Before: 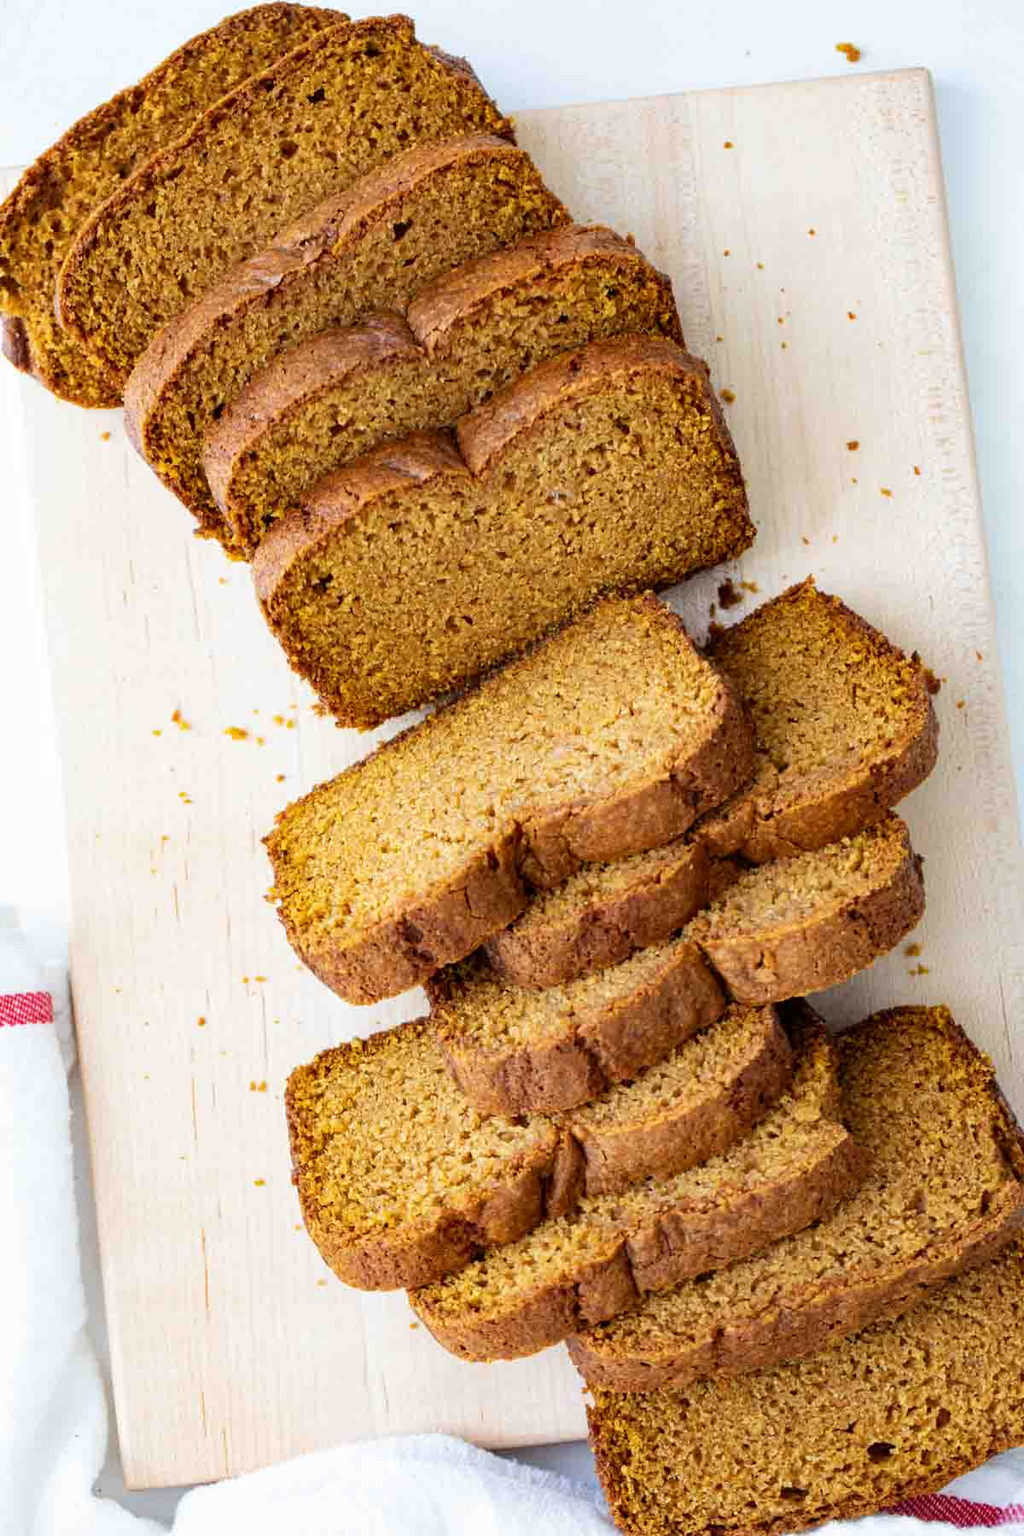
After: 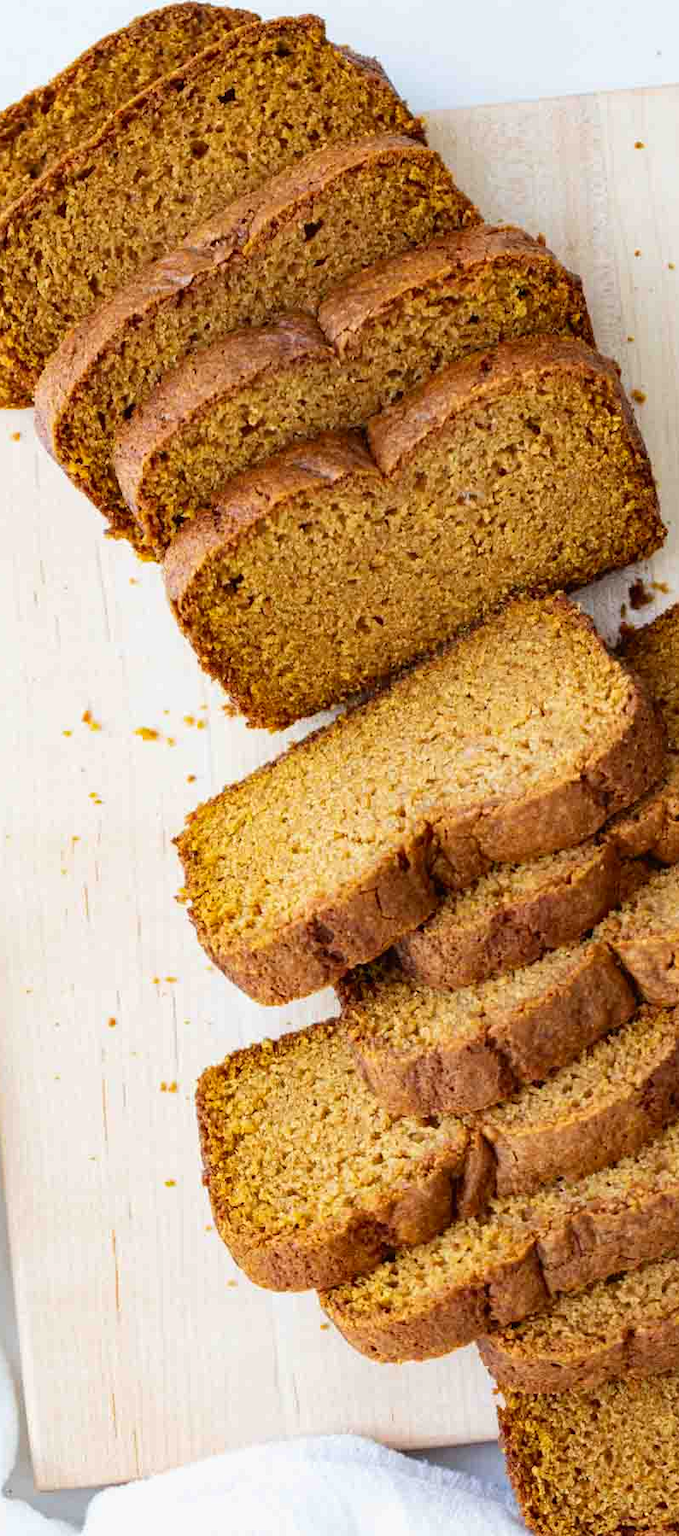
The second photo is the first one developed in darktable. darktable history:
crop and rotate: left 8.798%, right 24.825%
contrast brightness saturation: contrast -0.024, brightness -0.012, saturation 0.033
